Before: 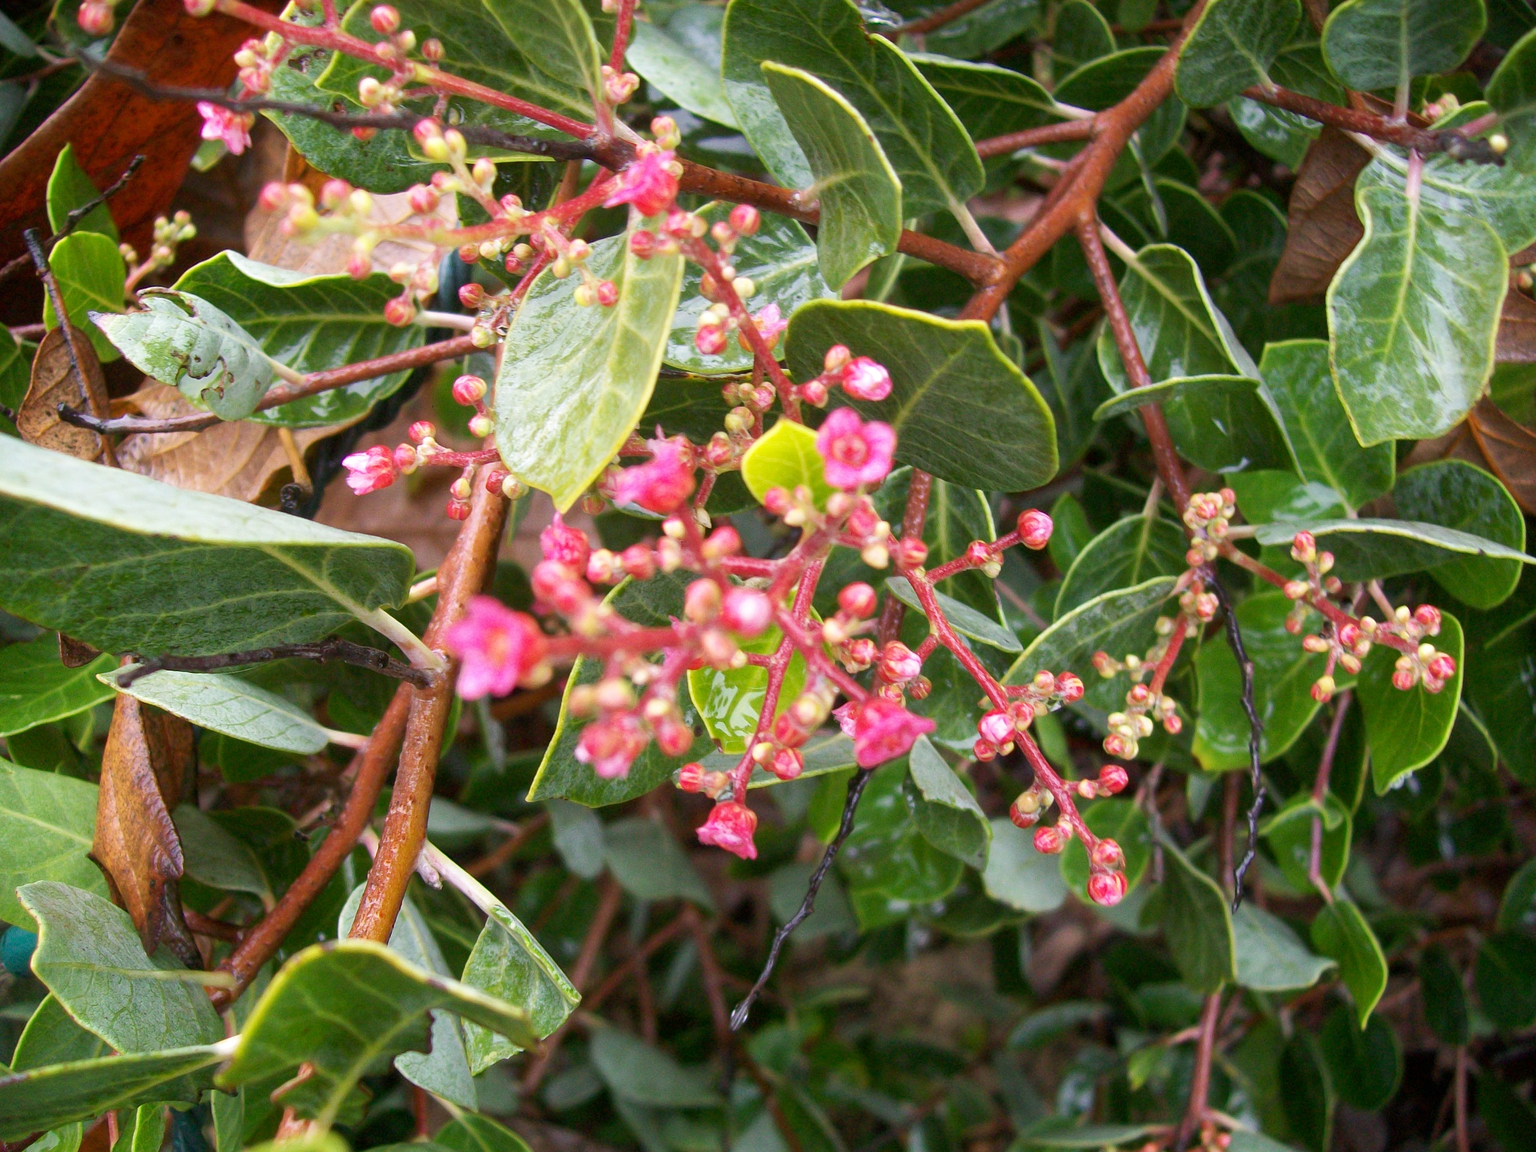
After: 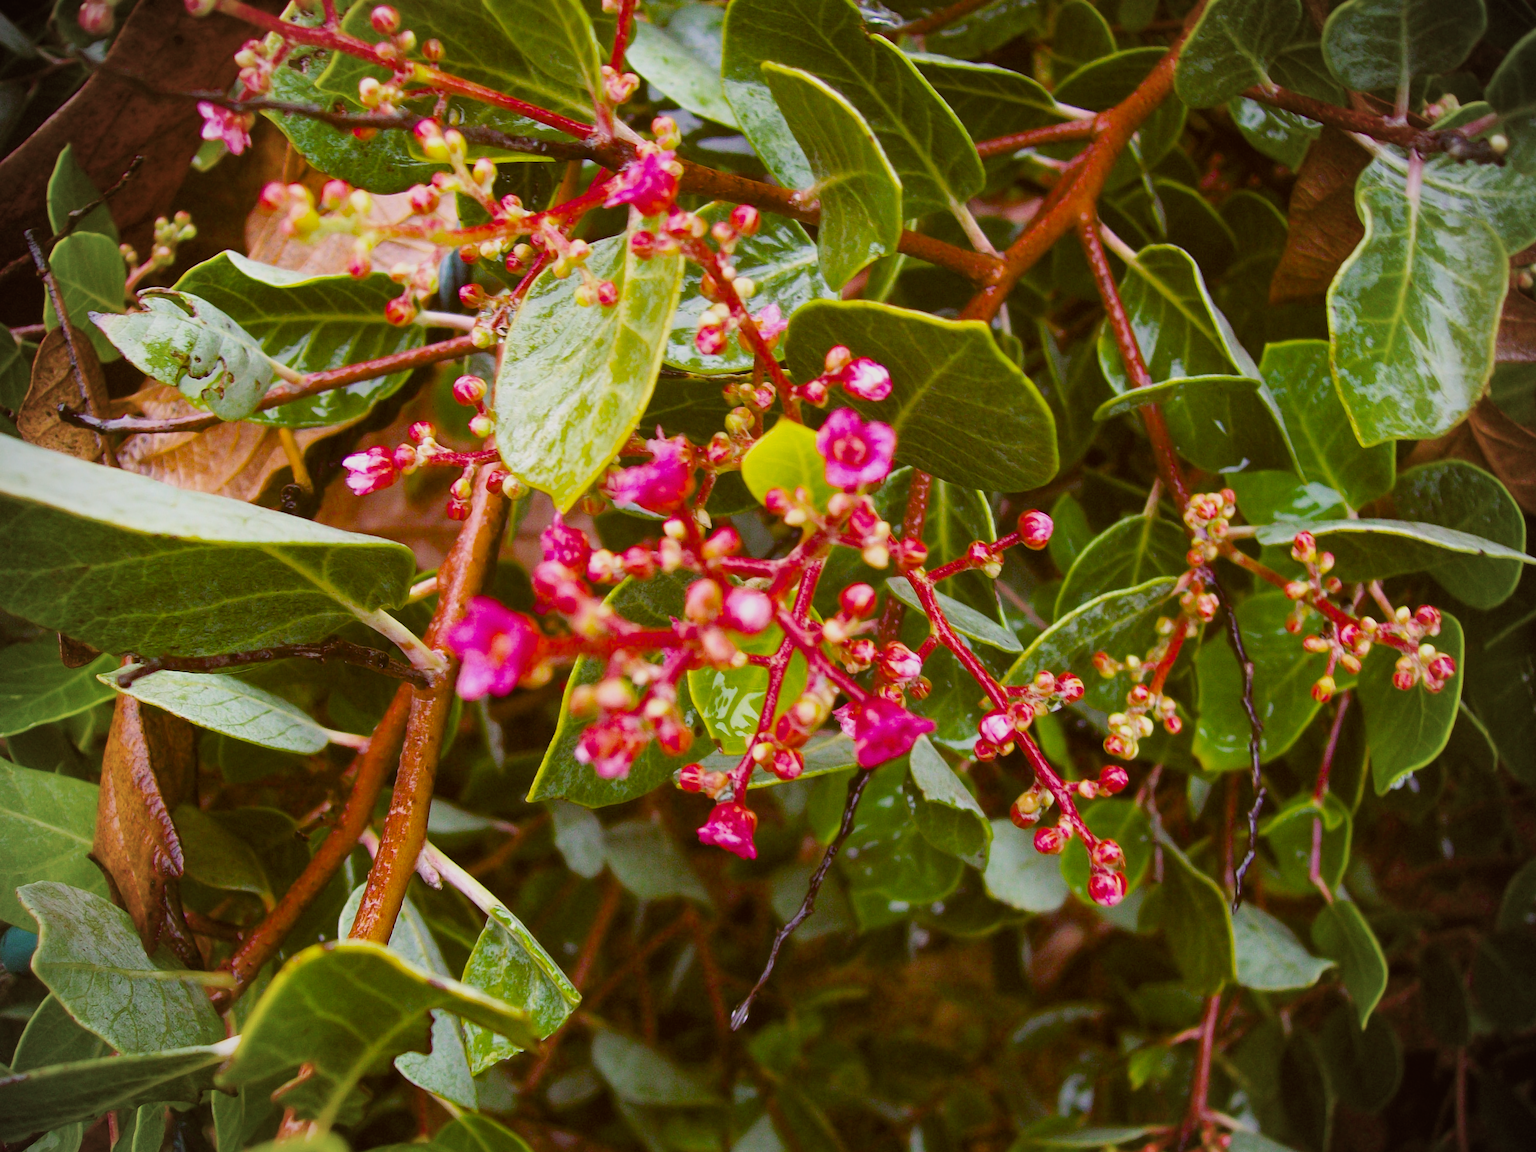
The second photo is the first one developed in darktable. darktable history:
vignetting: on, module defaults
exposure: black level correction -0.013, exposure -0.185 EV, compensate highlight preservation false
color balance rgb: global offset › chroma 0.392%, global offset › hue 34.94°, linear chroma grading › global chroma 14.985%, perceptual saturation grading › global saturation 19.125%, global vibrance 6.529%, contrast 12.886%, saturation formula JzAzBz (2021)
filmic rgb: black relative exposure -8.02 EV, white relative exposure 3.84 EV, hardness 4.28, iterations of high-quality reconstruction 0
